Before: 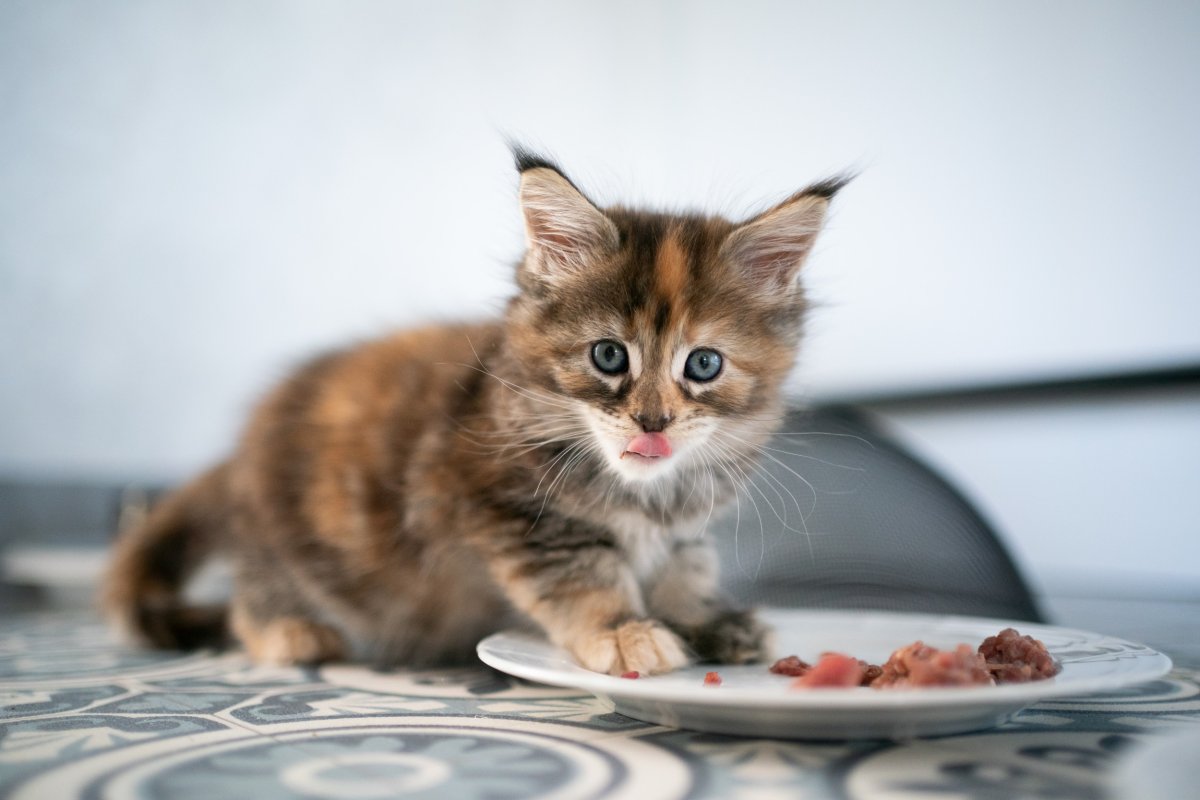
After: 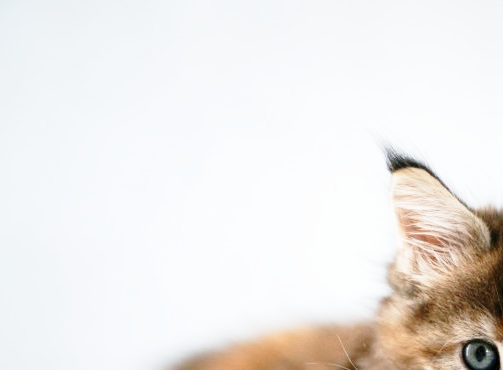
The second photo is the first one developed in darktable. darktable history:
crop and rotate: left 10.817%, top 0.062%, right 47.194%, bottom 53.626%
color balance rgb: global vibrance -1%, saturation formula JzAzBz (2021)
base curve: curves: ch0 [(0, 0) (0.028, 0.03) (0.121, 0.232) (0.46, 0.748) (0.859, 0.968) (1, 1)], preserve colors none
